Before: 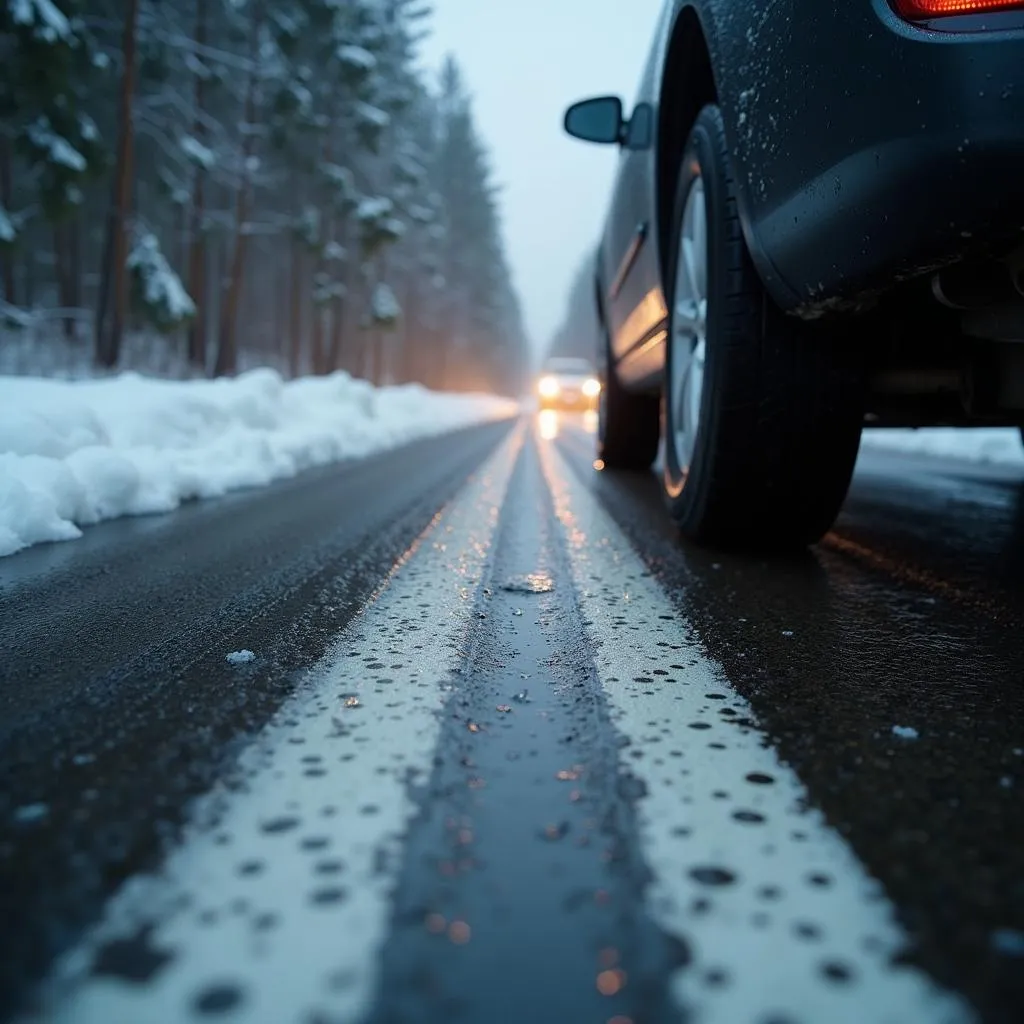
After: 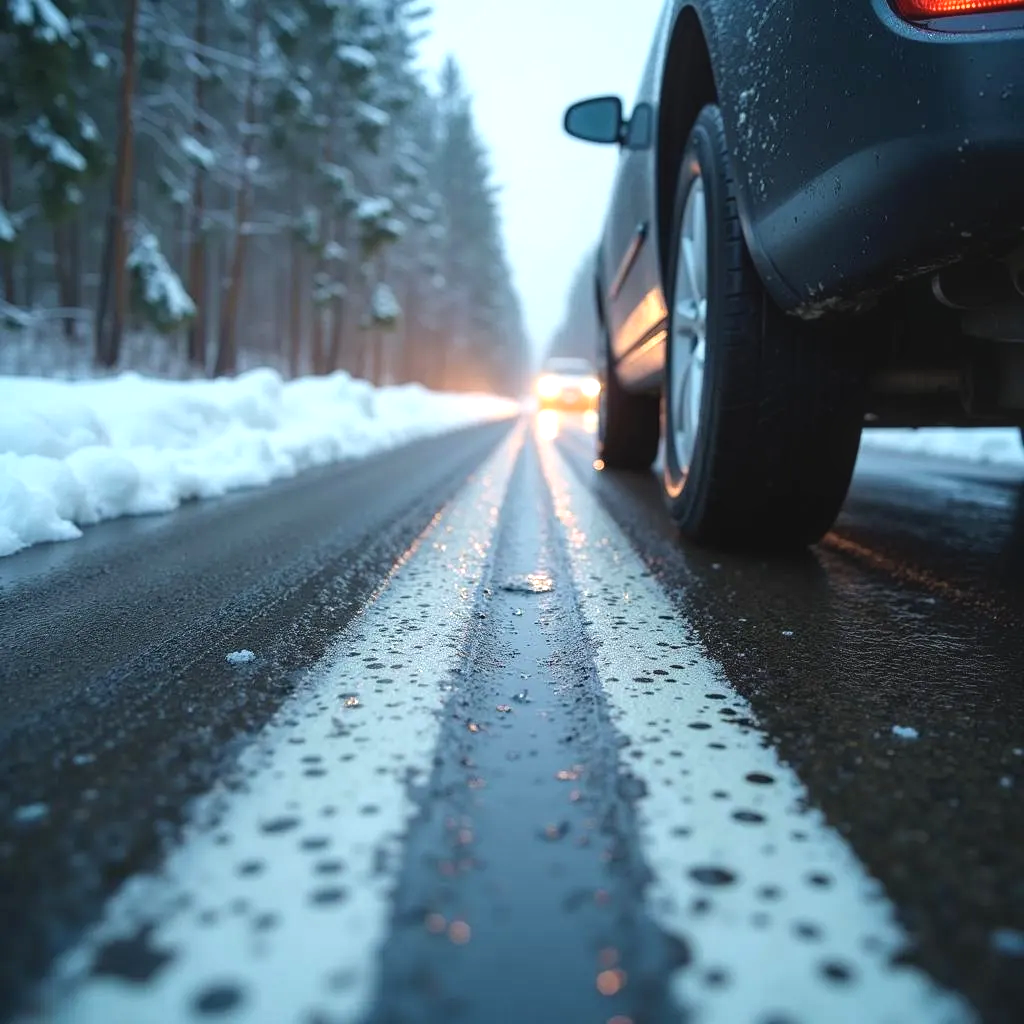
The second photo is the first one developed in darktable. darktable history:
exposure: black level correction 0, exposure 0.699 EV, compensate highlight preservation false
local contrast: detail 109%
